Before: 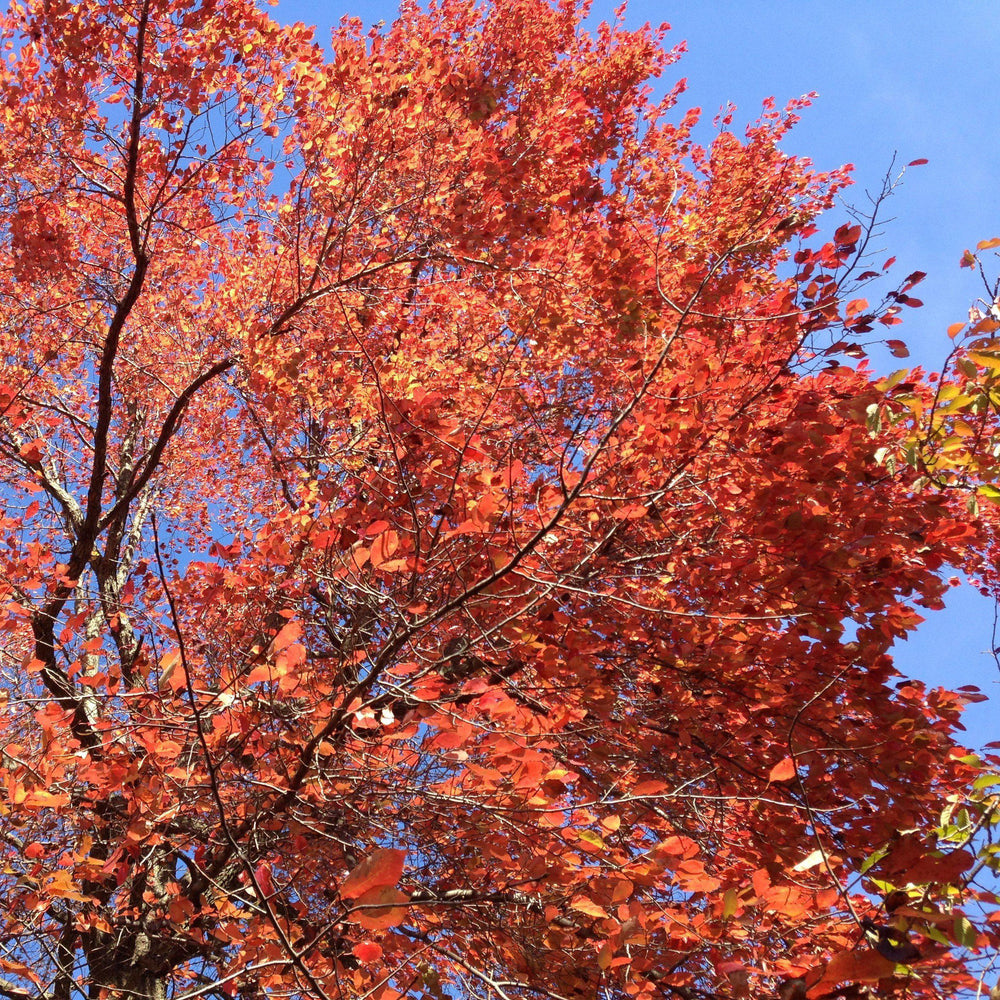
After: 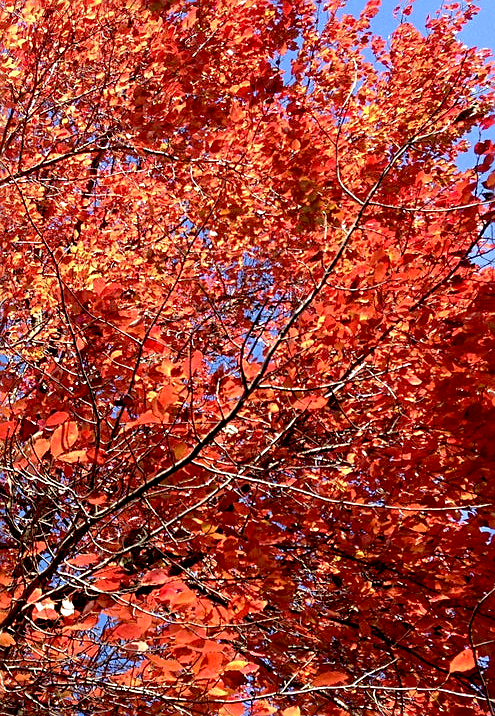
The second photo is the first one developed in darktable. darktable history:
crop: left 32.011%, top 10.929%, right 18.478%, bottom 17.386%
exposure: compensate exposure bias true, compensate highlight preservation false
sharpen: amount 0.537
base curve: curves: ch0 [(0.017, 0) (0.425, 0.441) (0.844, 0.933) (1, 1)], preserve colors none
